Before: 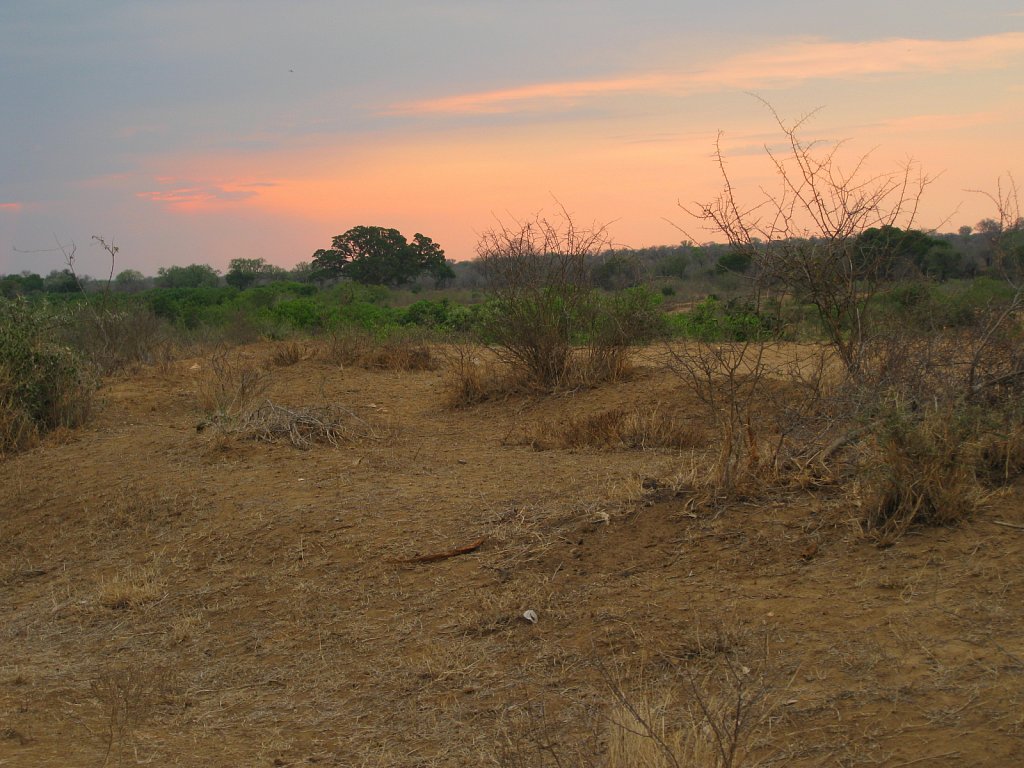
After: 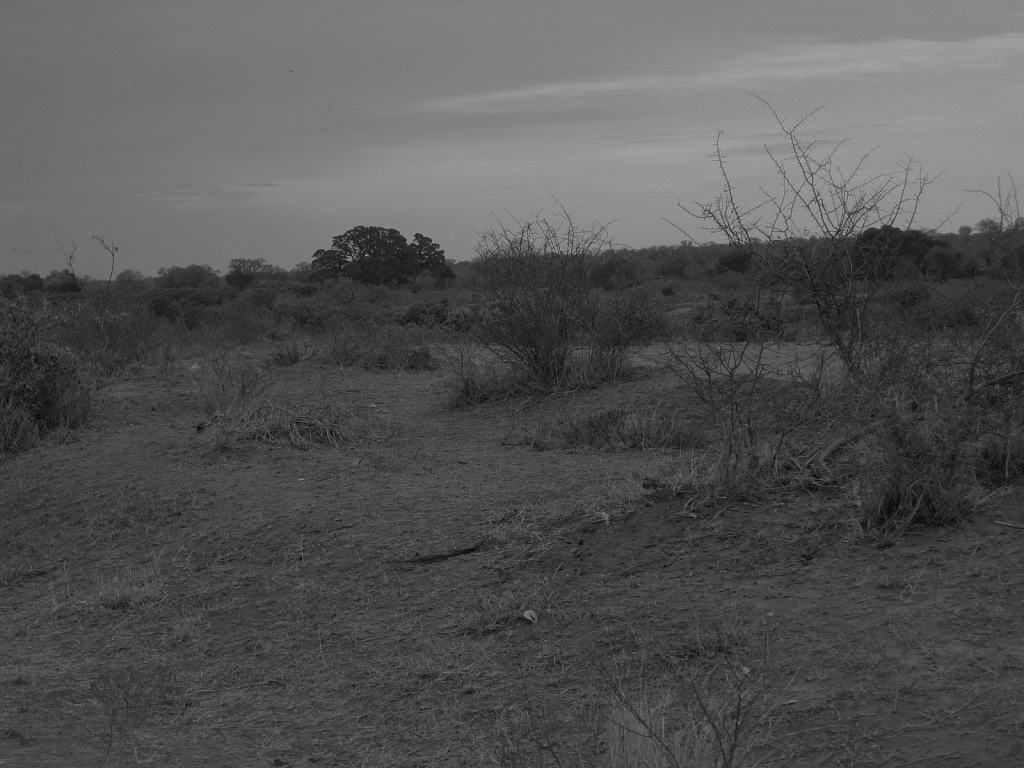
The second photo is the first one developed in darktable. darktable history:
color balance rgb: linear chroma grading › global chroma 15%, perceptual saturation grading › global saturation 30%
base curve: curves: ch0 [(0, 0) (0.826, 0.587) (1, 1)]
monochrome: on, module defaults
